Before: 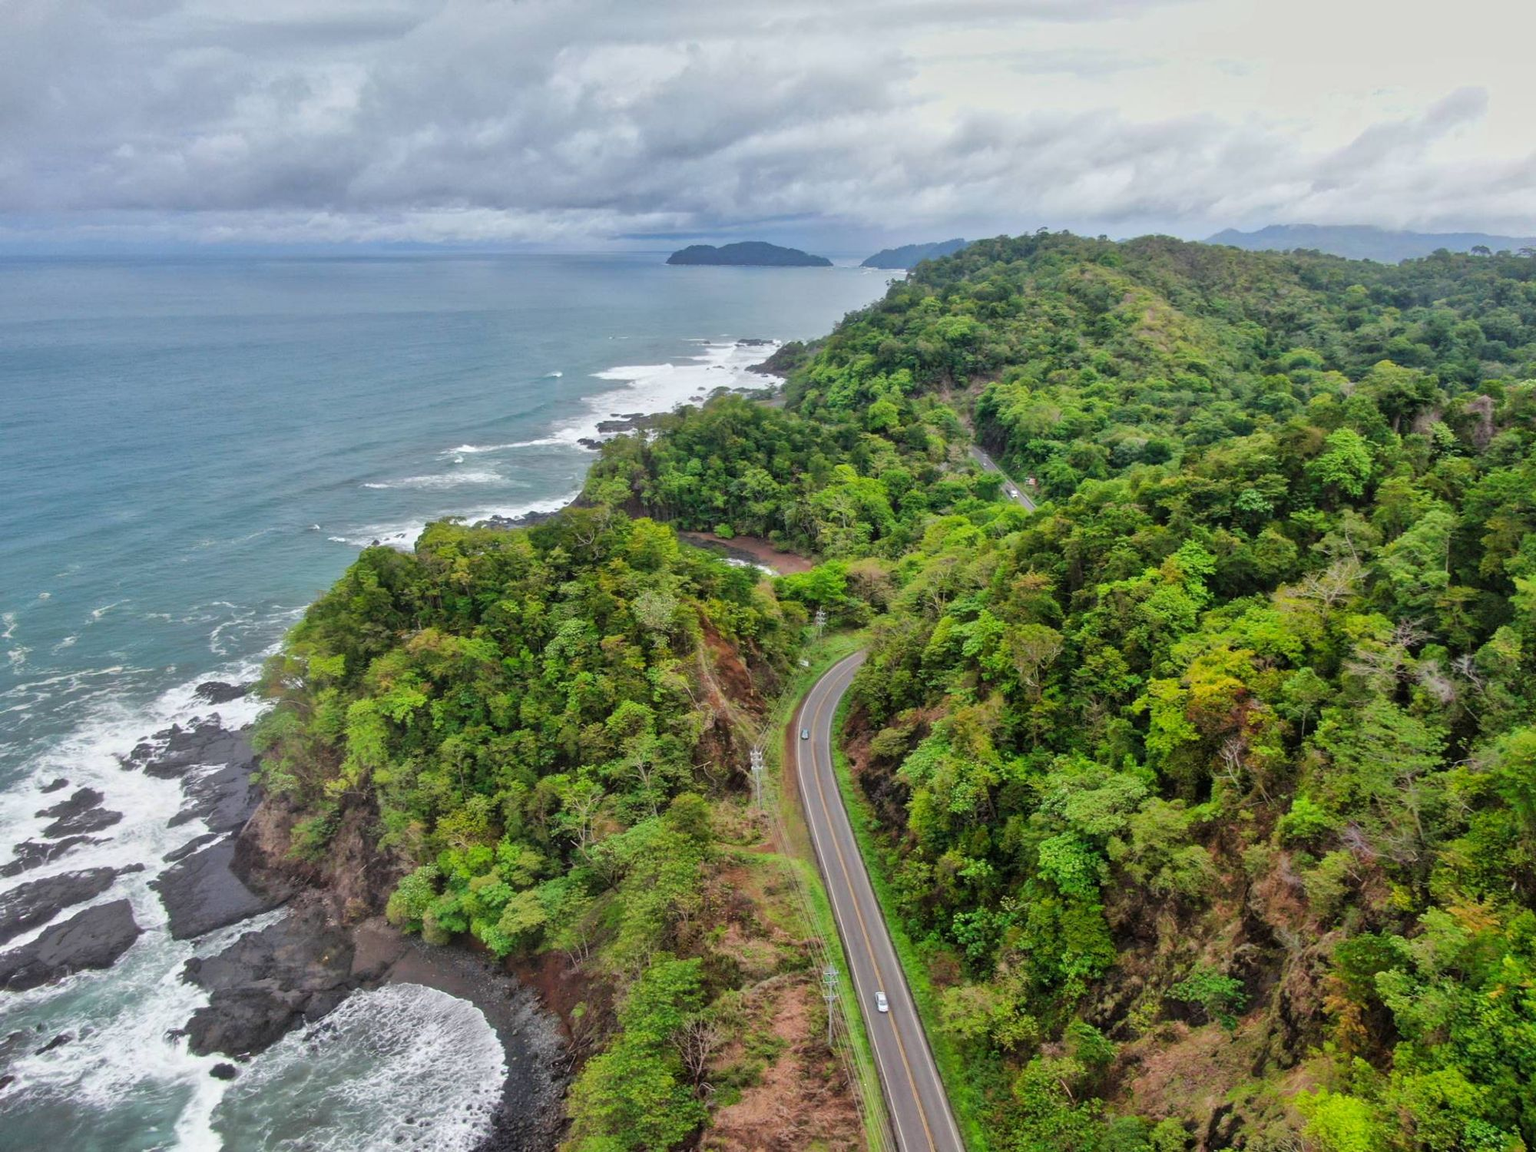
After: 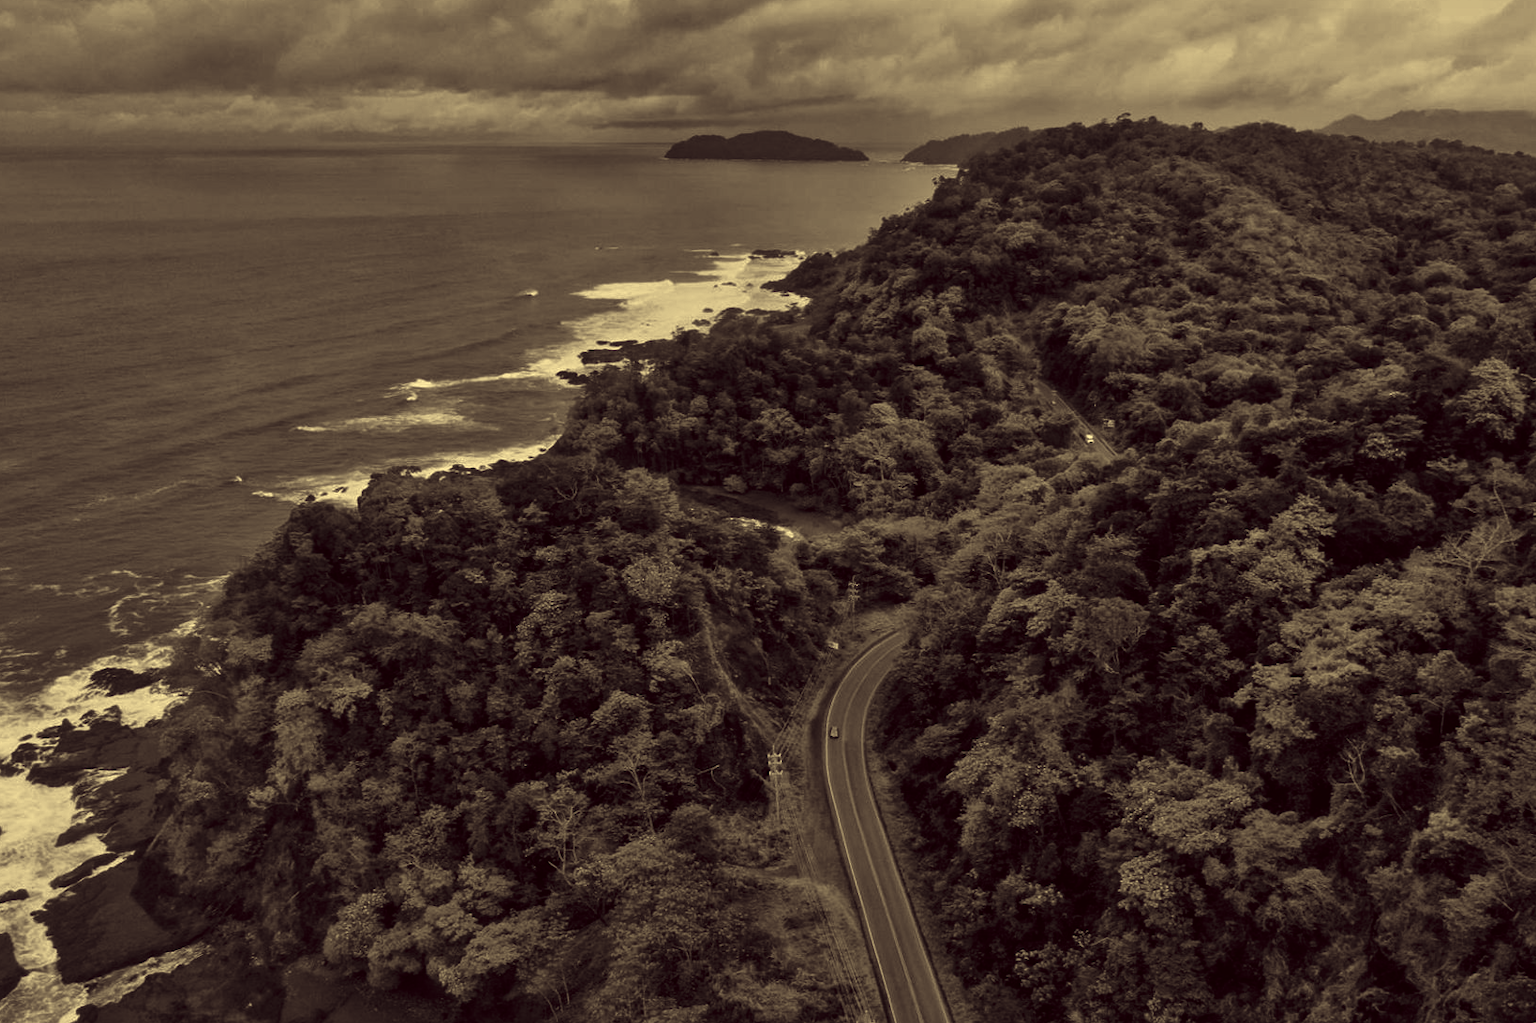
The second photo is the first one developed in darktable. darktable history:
crop: left 7.901%, top 11.693%, right 10.132%, bottom 15.478%
color correction: highlights a* -0.568, highlights b* 39.99, shadows a* 9.26, shadows b* -0.725
contrast brightness saturation: contrast -0.03, brightness -0.588, saturation -0.991
